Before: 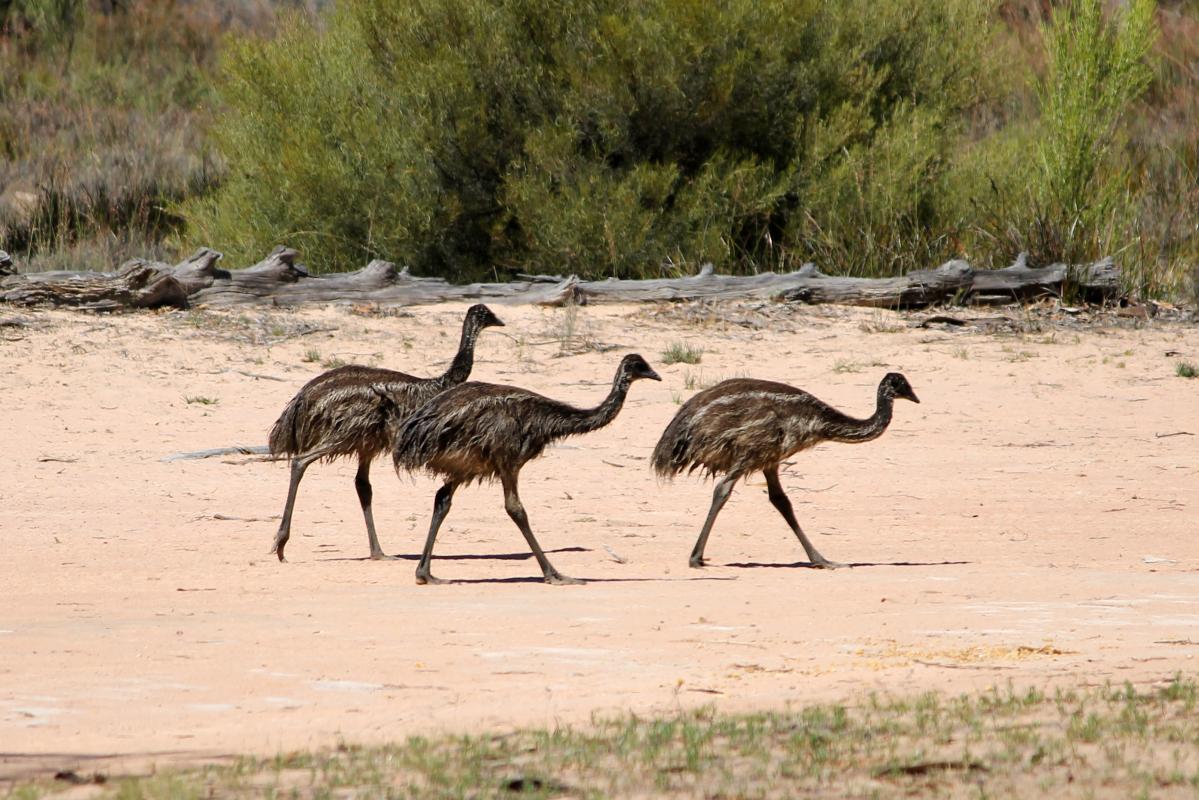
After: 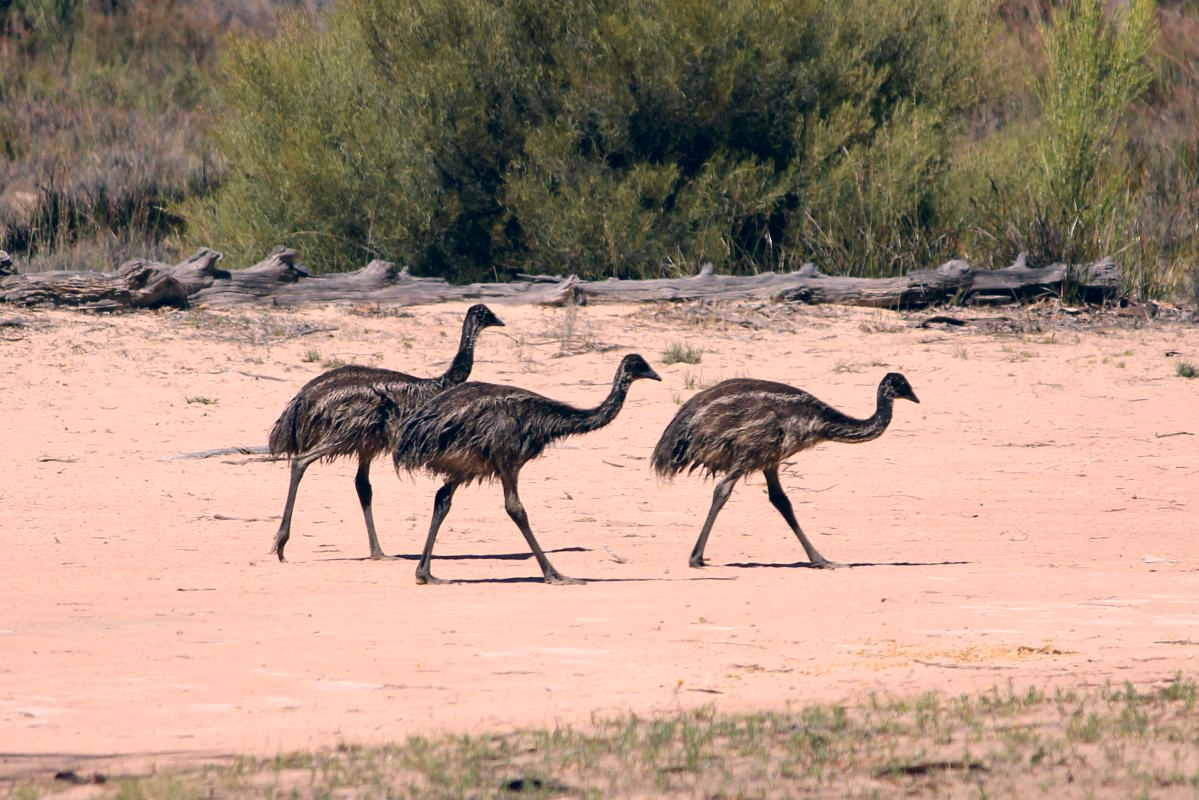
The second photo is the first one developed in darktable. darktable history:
color correction: highlights a* 13.8, highlights b* 6.17, shadows a* -6.06, shadows b* -15.85, saturation 0.864
